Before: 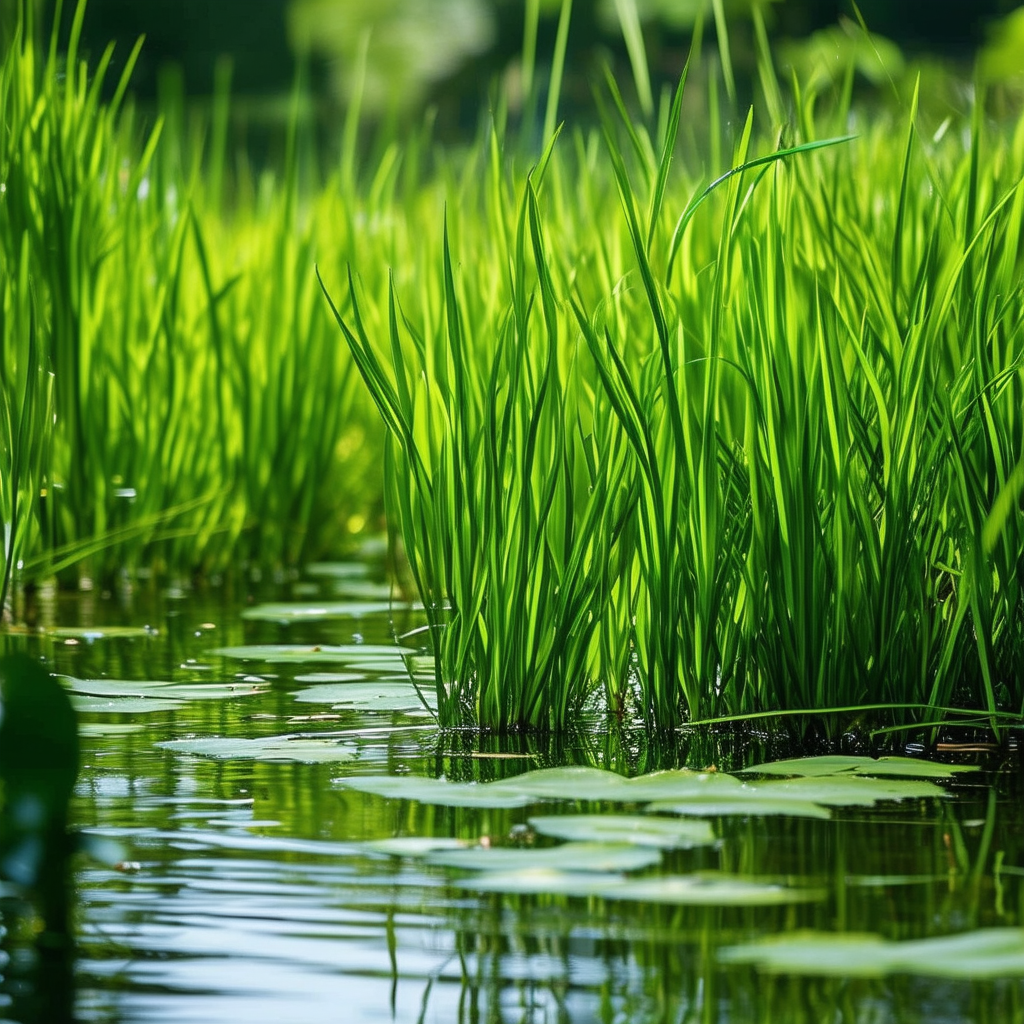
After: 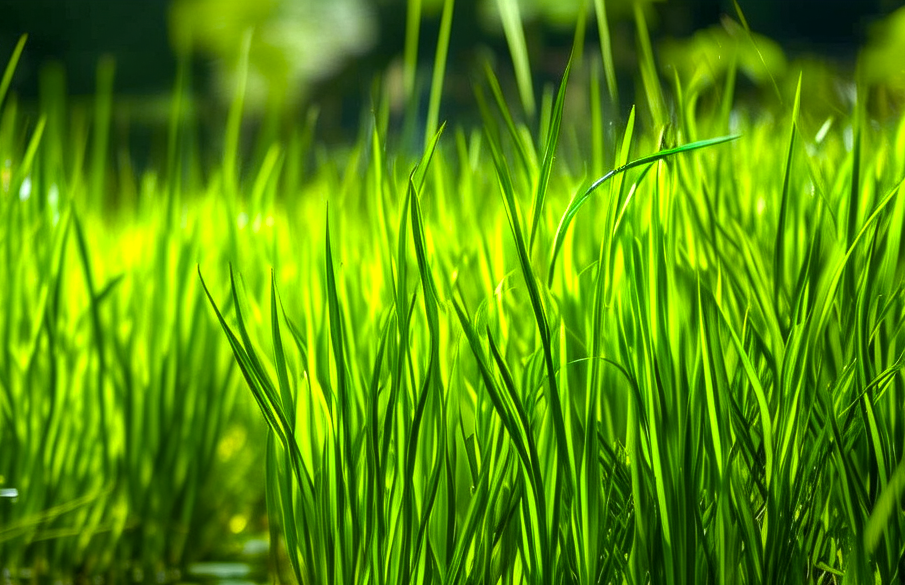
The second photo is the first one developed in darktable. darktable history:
local contrast: highlights 101%, shadows 99%, detail 119%, midtone range 0.2
crop and rotate: left 11.59%, bottom 42.825%
base curve: curves: ch0 [(0, 0) (0.74, 0.67) (1, 1)], preserve colors none
color balance rgb: shadows lift › chroma 6.309%, shadows lift › hue 304.24°, linear chroma grading › global chroma 15.134%, perceptual saturation grading › global saturation 0.463%, global vibrance 20%
tone equalizer: -8 EV 0.001 EV, -7 EV -0.002 EV, -6 EV 0.002 EV, -5 EV -0.067 EV, -4 EV -0.09 EV, -3 EV -0.148 EV, -2 EV 0.248 EV, -1 EV 0.715 EV, +0 EV 0.492 EV, mask exposure compensation -0.498 EV
exposure: black level correction 0.001, exposure -0.124 EV, compensate highlight preservation false
levels: levels [0, 0.474, 0.947]
